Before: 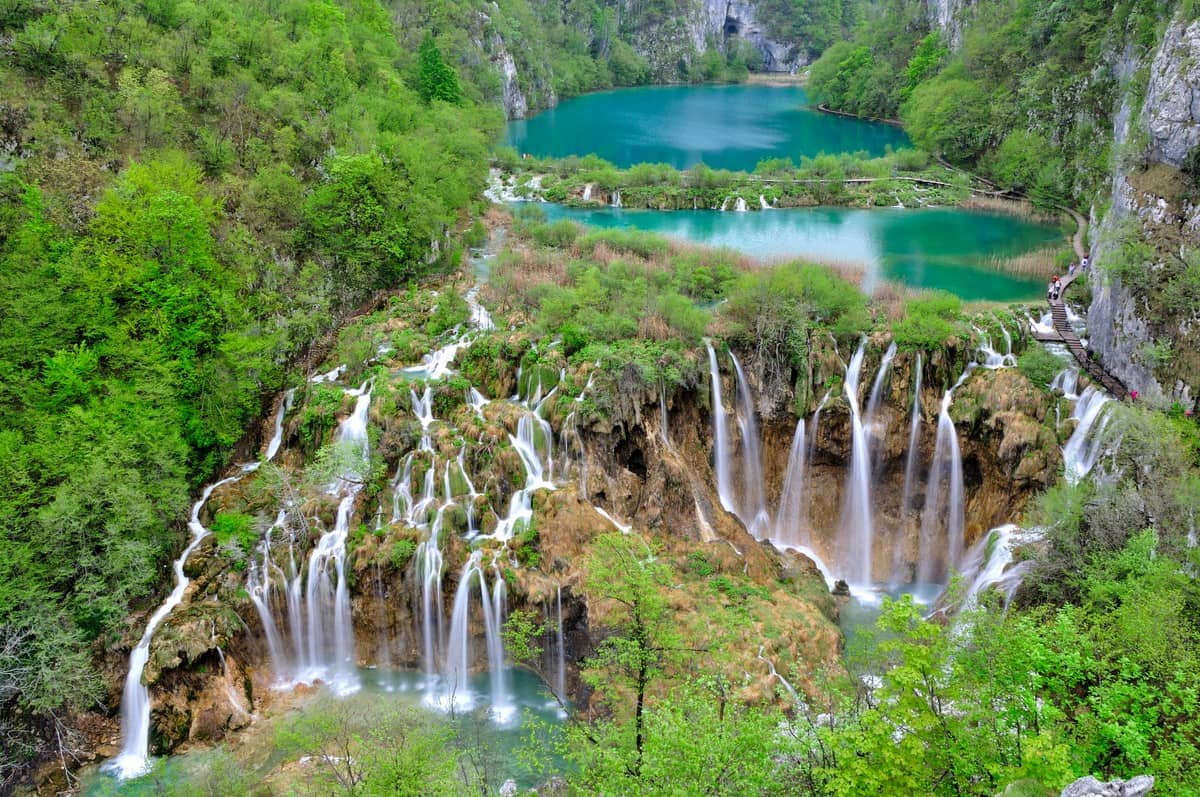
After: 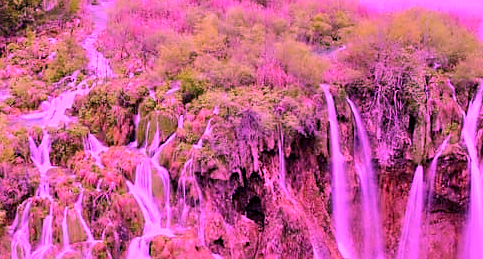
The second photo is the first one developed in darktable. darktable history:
sharpen: radius 1.488, amount 0.408, threshold 1.531
crop: left 31.908%, top 31.808%, right 27.795%, bottom 35.589%
color balance rgb: perceptual saturation grading › global saturation 19.898%, perceptual brilliance grading › mid-tones 9.773%, perceptual brilliance grading › shadows 14.361%, global vibrance 9.186%
exposure: compensate highlight preservation false
color calibration: illuminant custom, x 0.262, y 0.52, temperature 7019.87 K
